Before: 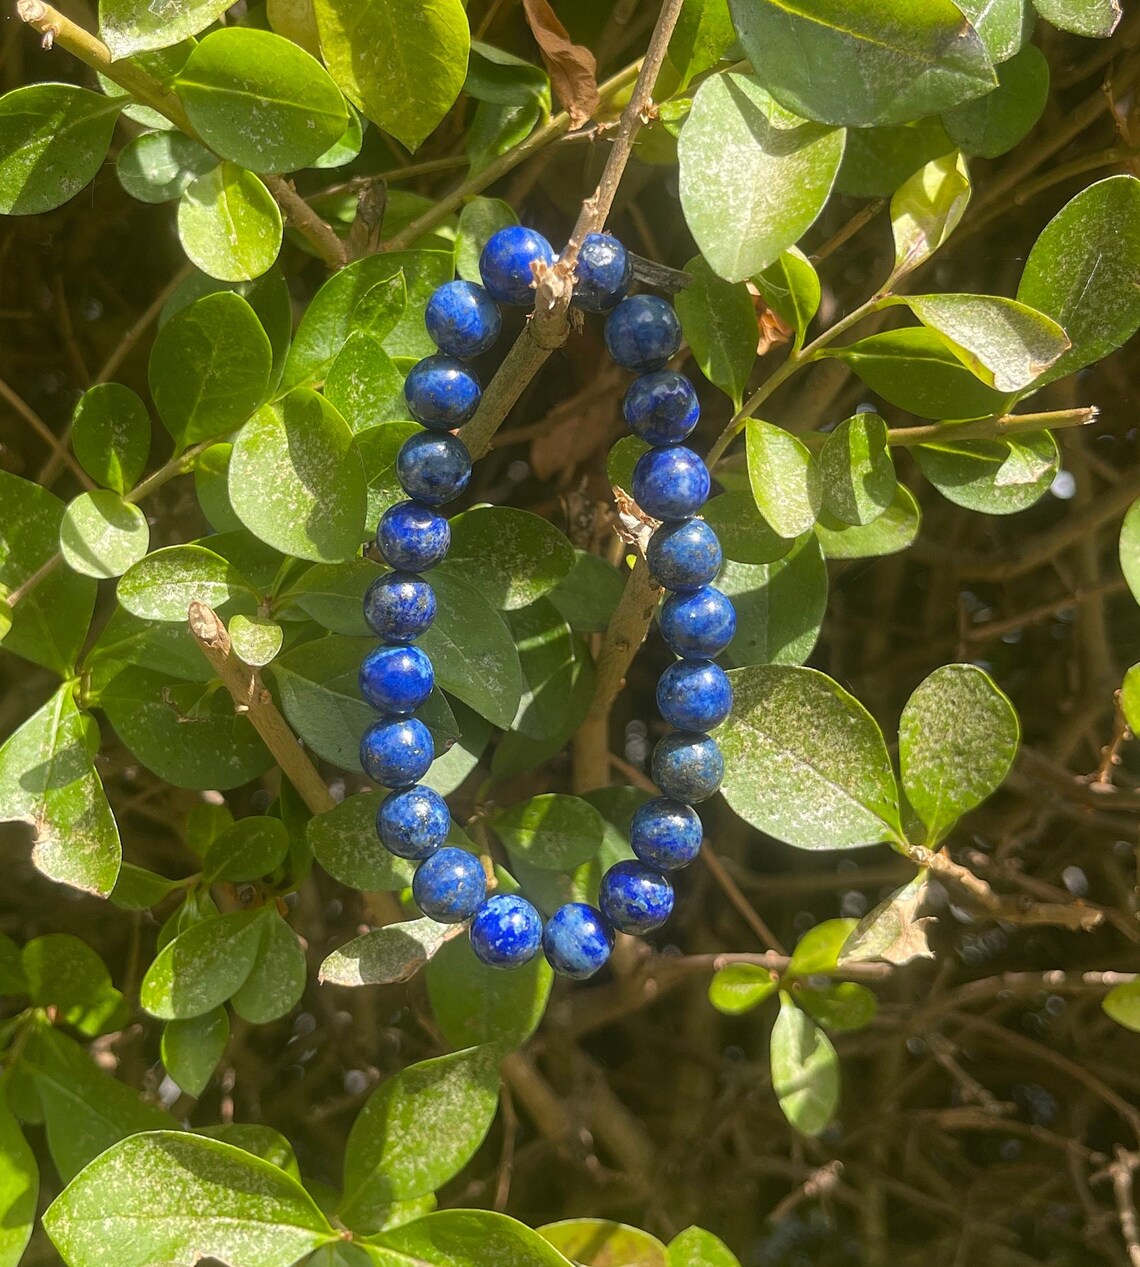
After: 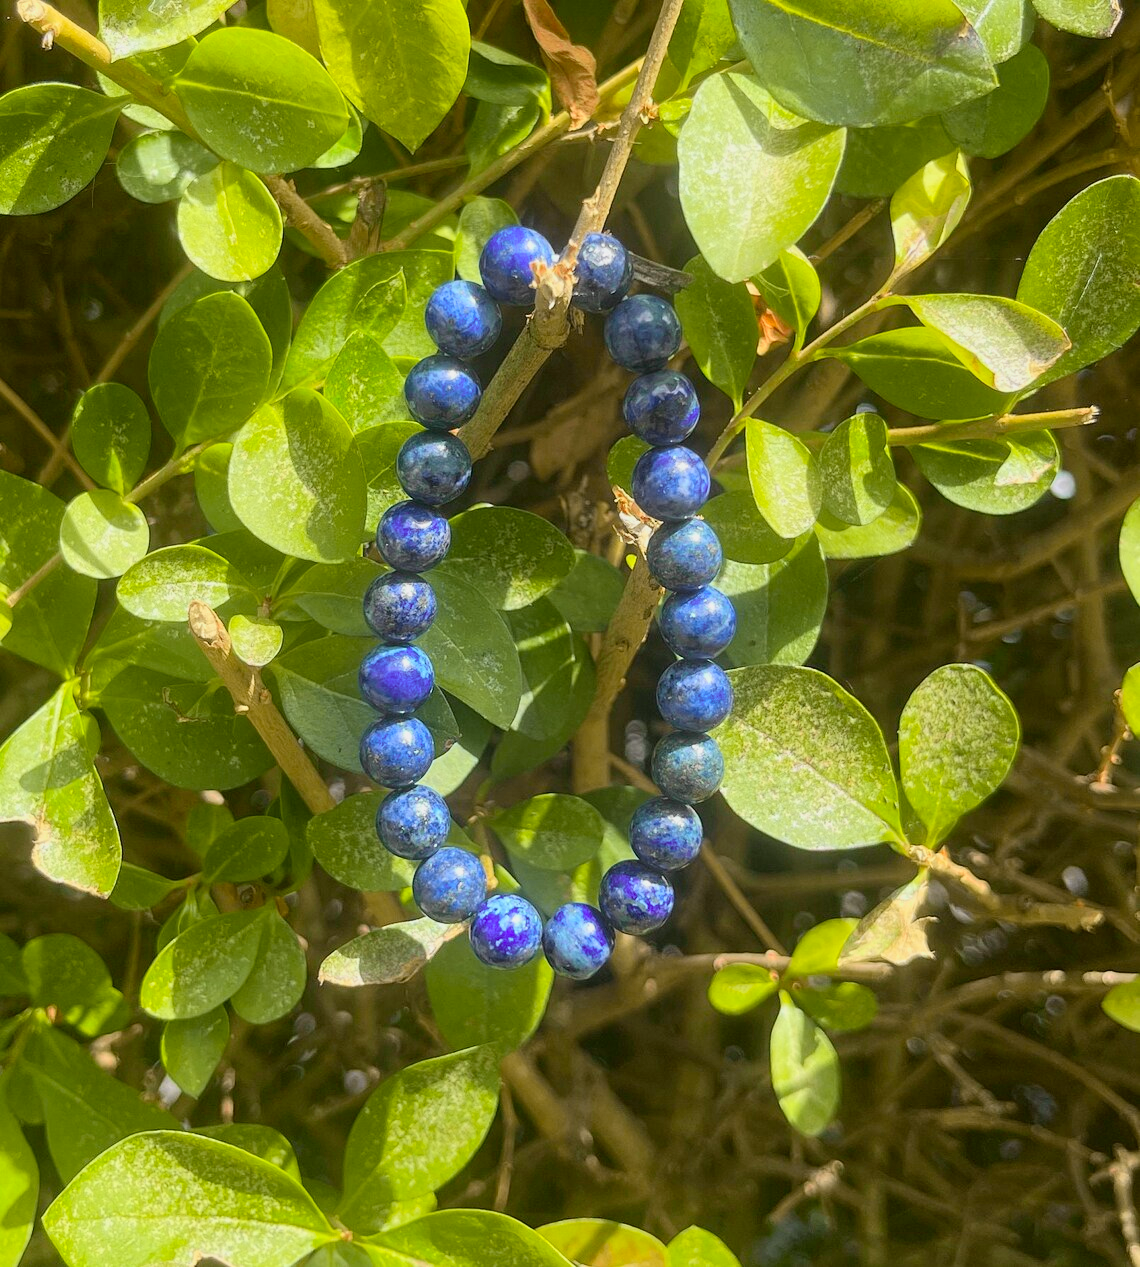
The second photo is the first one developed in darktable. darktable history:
tone curve: curves: ch0 [(0, 0.005) (0.103, 0.097) (0.18, 0.207) (0.384, 0.465) (0.491, 0.585) (0.629, 0.726) (0.84, 0.866) (1, 0.947)]; ch1 [(0, 0) (0.172, 0.123) (0.324, 0.253) (0.396, 0.388) (0.478, 0.461) (0.499, 0.497) (0.532, 0.515) (0.57, 0.584) (0.635, 0.675) (0.805, 0.892) (1, 1)]; ch2 [(0, 0) (0.411, 0.424) (0.496, 0.501) (0.515, 0.507) (0.553, 0.562) (0.604, 0.642) (0.708, 0.768) (0.839, 0.916) (1, 1)], color space Lab, independent channels, preserve colors none
